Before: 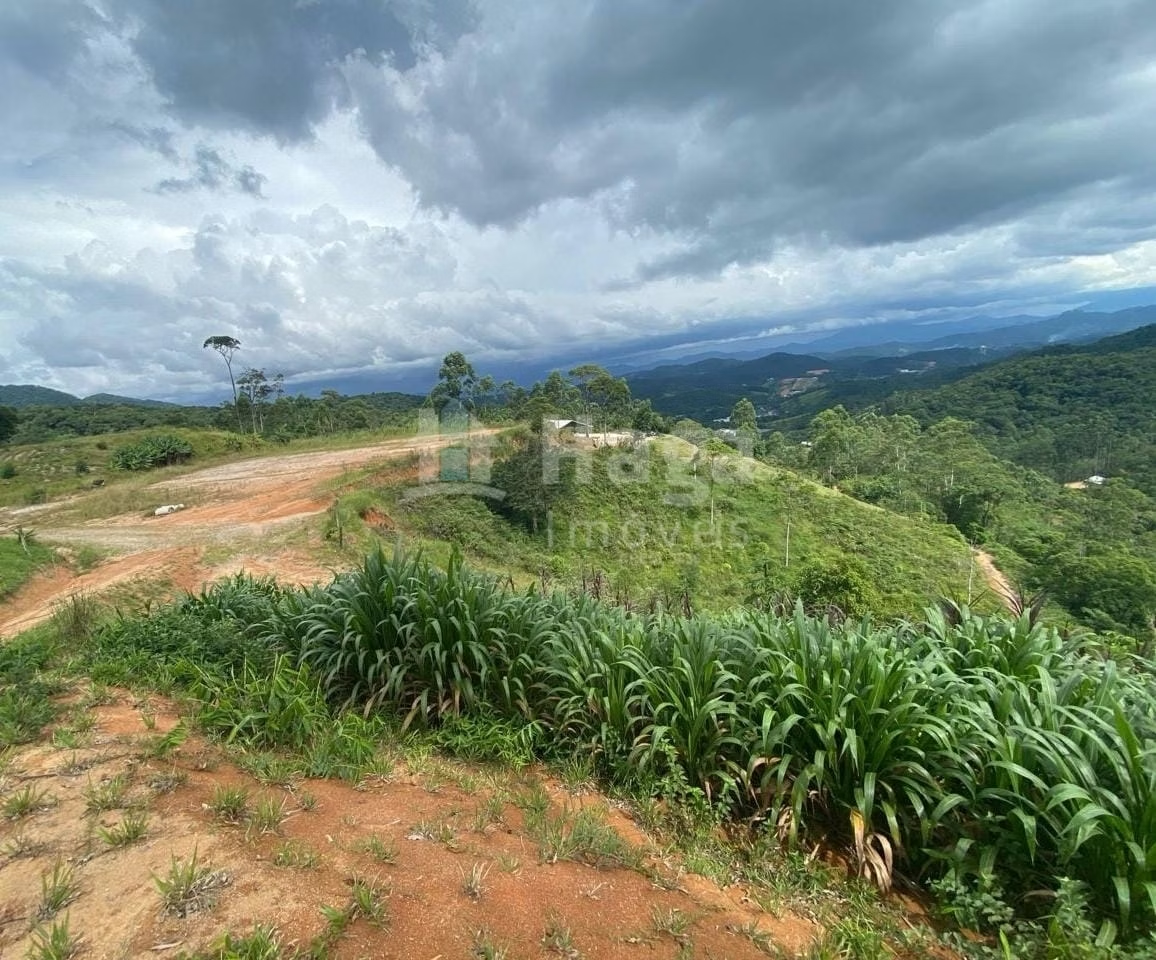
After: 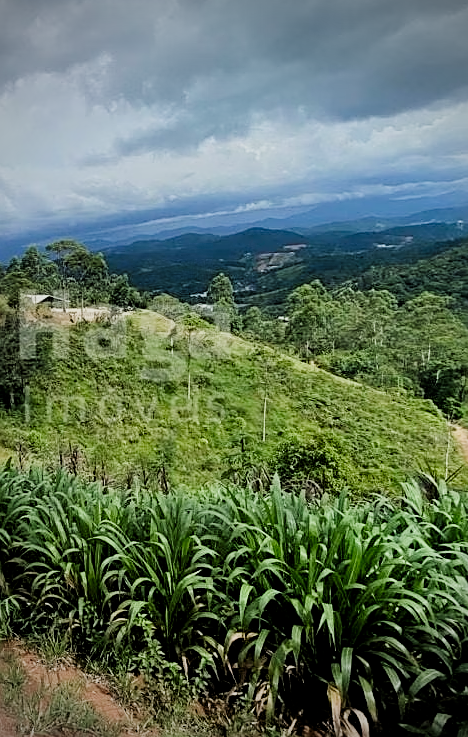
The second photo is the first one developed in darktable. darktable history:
crop: left 45.319%, top 13.117%, right 14.001%, bottom 10.015%
contrast brightness saturation: contrast 0.07, brightness -0.145, saturation 0.116
sharpen: on, module defaults
tone equalizer: -8 EV -0.451 EV, -7 EV -0.424 EV, -6 EV -0.365 EV, -5 EV -0.253 EV, -3 EV 0.235 EV, -2 EV 0.358 EV, -1 EV 0.408 EV, +0 EV 0.423 EV
filmic rgb: black relative exposure -4.11 EV, white relative exposure 5.11 EV, hardness 2.09, contrast 1.158, color science v4 (2020)
vignetting: fall-off start 71.74%
